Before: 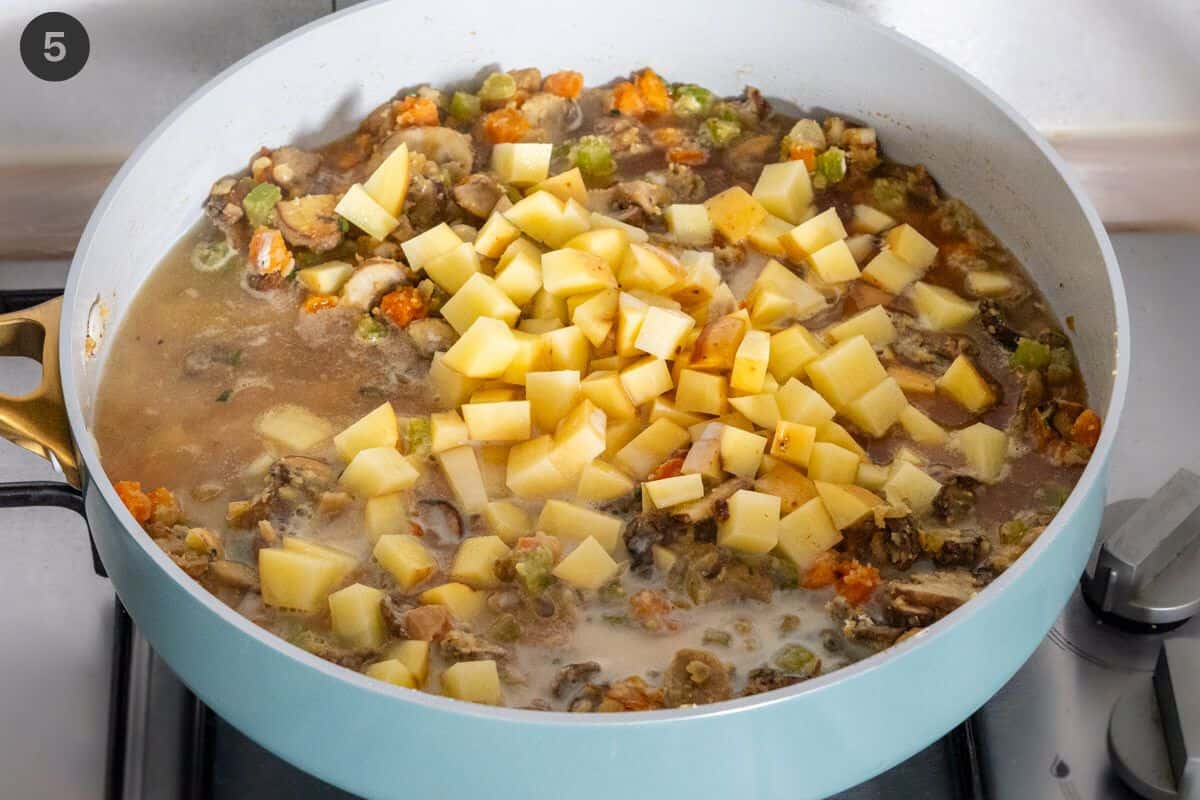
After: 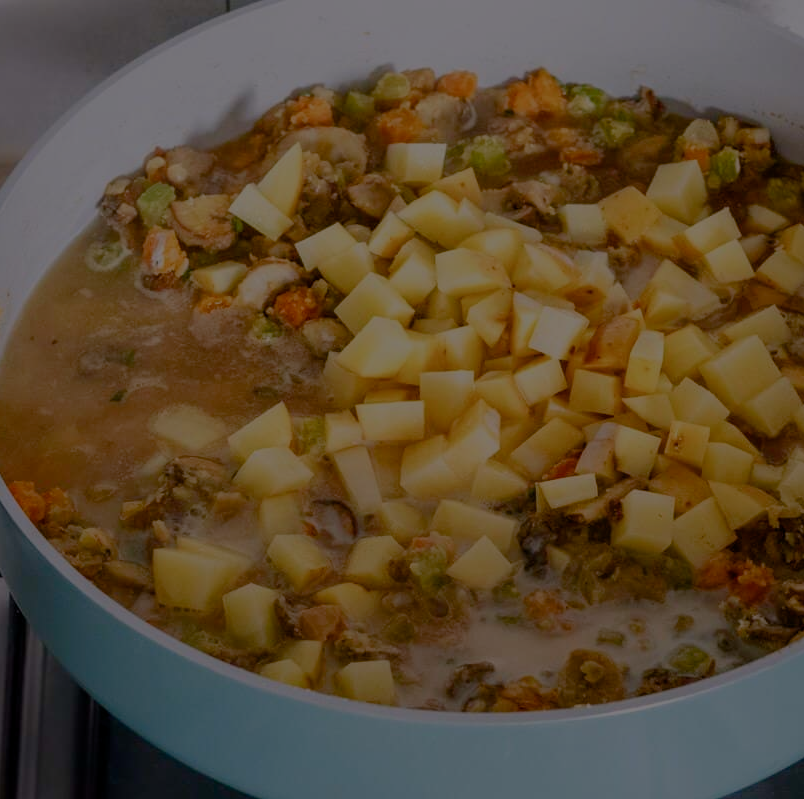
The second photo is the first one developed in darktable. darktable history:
color balance rgb: highlights gain › chroma 1.431%, highlights gain › hue 308.76°, linear chroma grading › global chroma 14.627%, perceptual saturation grading › global saturation 20%, perceptual saturation grading › highlights -25.528%, perceptual saturation grading › shadows 25.33%, perceptual brilliance grading › global brilliance -48.326%, global vibrance 20%
crop and rotate: left 8.892%, right 24.082%
contrast equalizer: y [[0.509, 0.517, 0.523, 0.523, 0.517, 0.509], [0.5 ×6], [0.5 ×6], [0 ×6], [0 ×6]], mix 0.301
